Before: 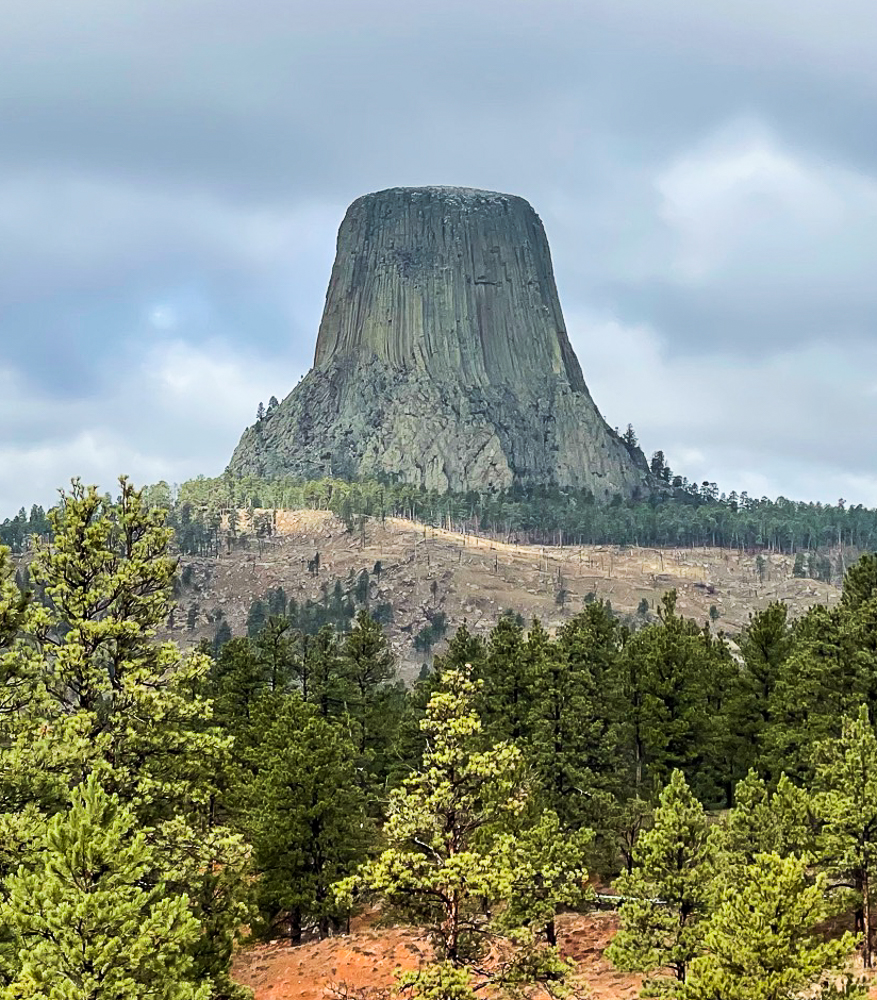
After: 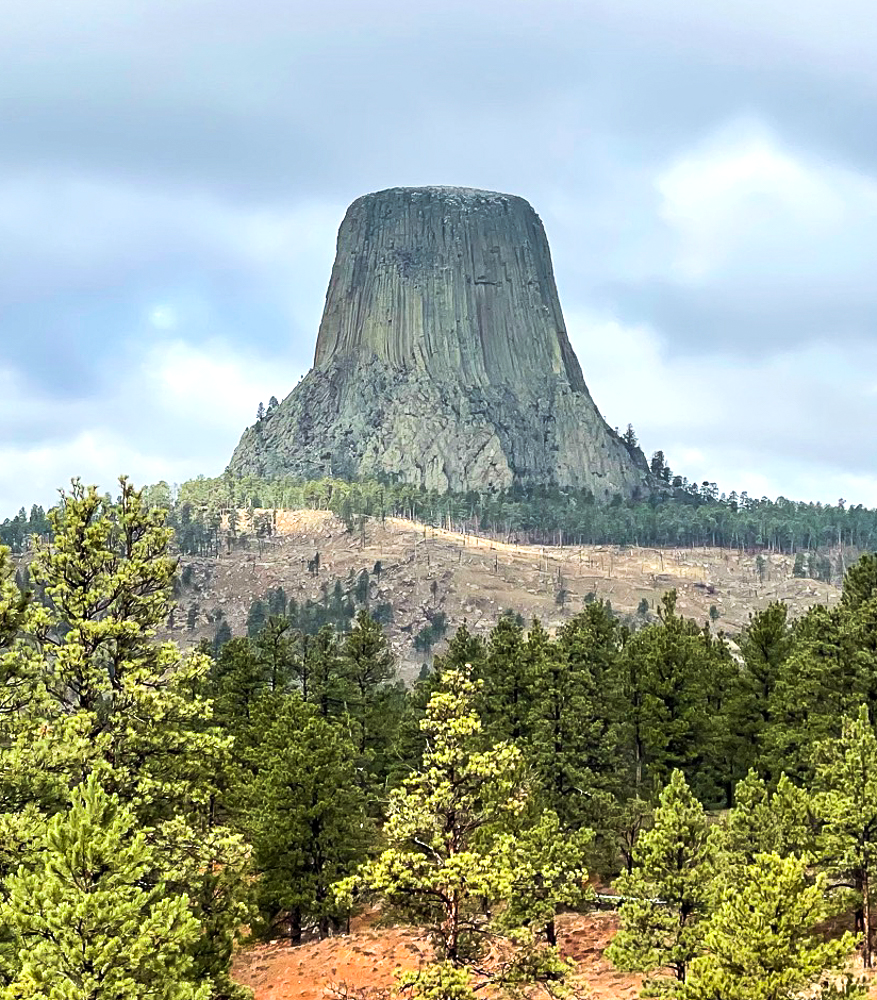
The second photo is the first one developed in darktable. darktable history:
exposure: exposure 0.404 EV, compensate exposure bias true, compensate highlight preservation false
